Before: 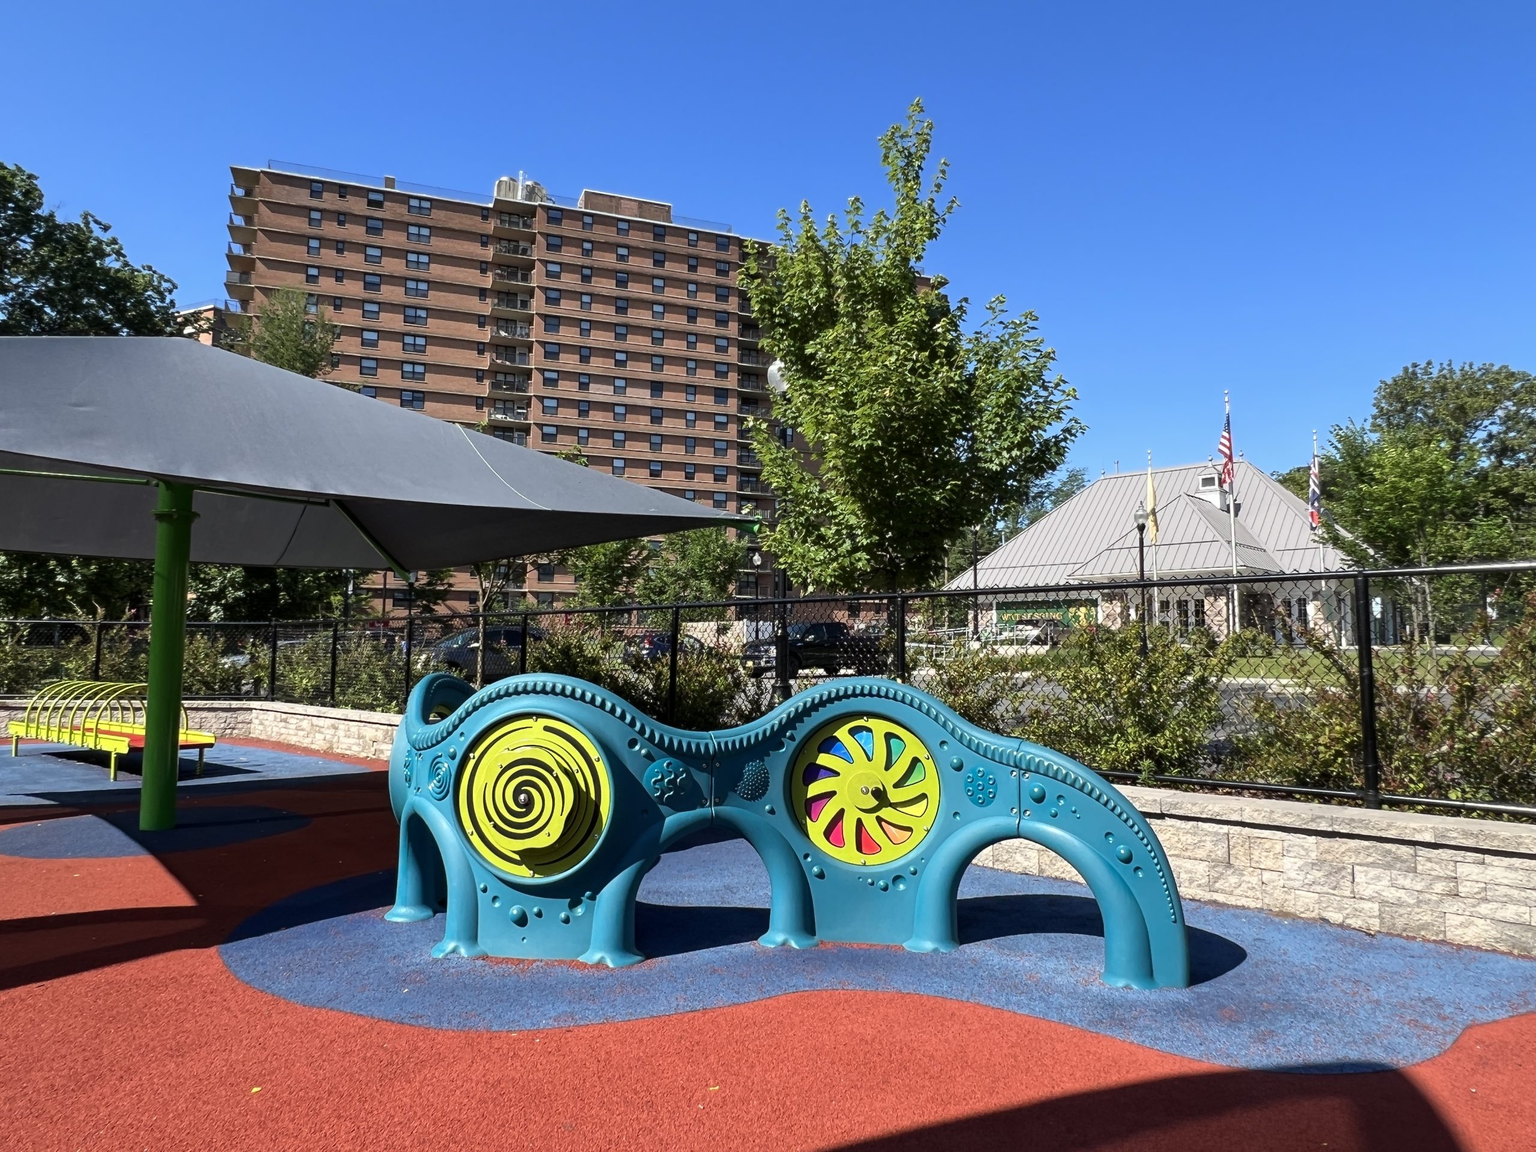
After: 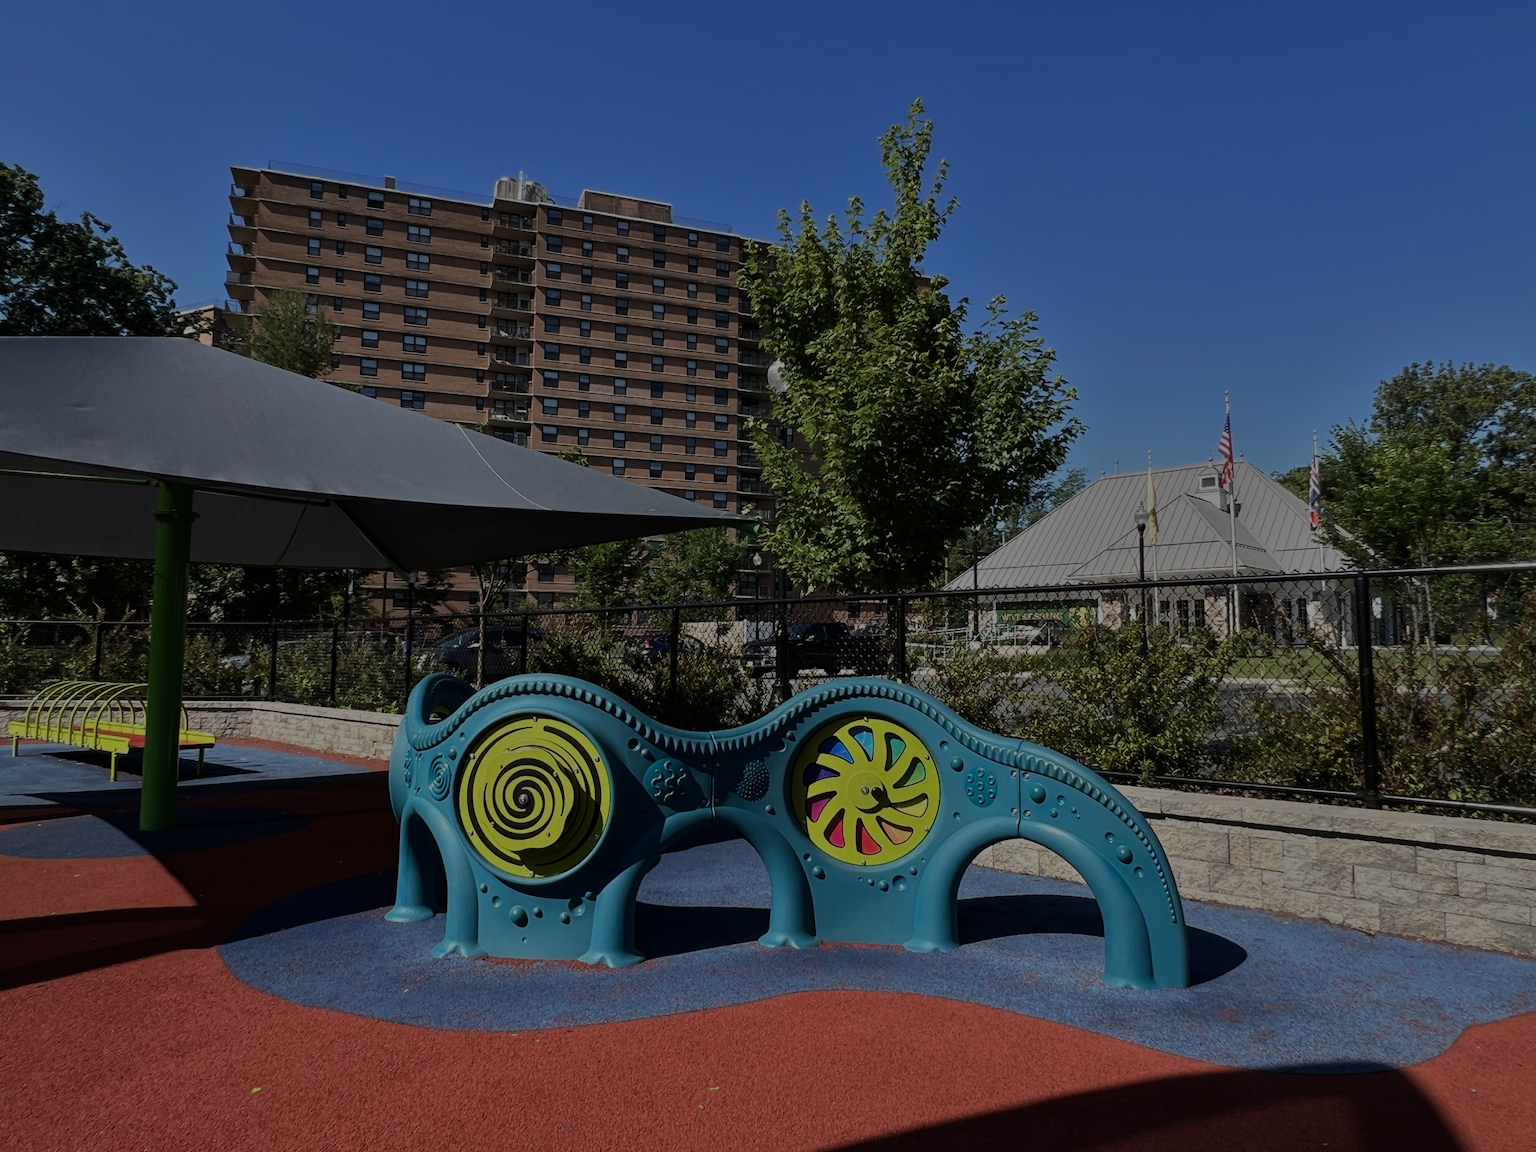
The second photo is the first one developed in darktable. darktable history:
tone equalizer: -8 EV -1.97 EV, -7 EV -1.99 EV, -6 EV -1.99 EV, -5 EV -1.98 EV, -4 EV -1.97 EV, -3 EV -1.97 EV, -2 EV -1.97 EV, -1 EV -1.61 EV, +0 EV -1.99 EV
